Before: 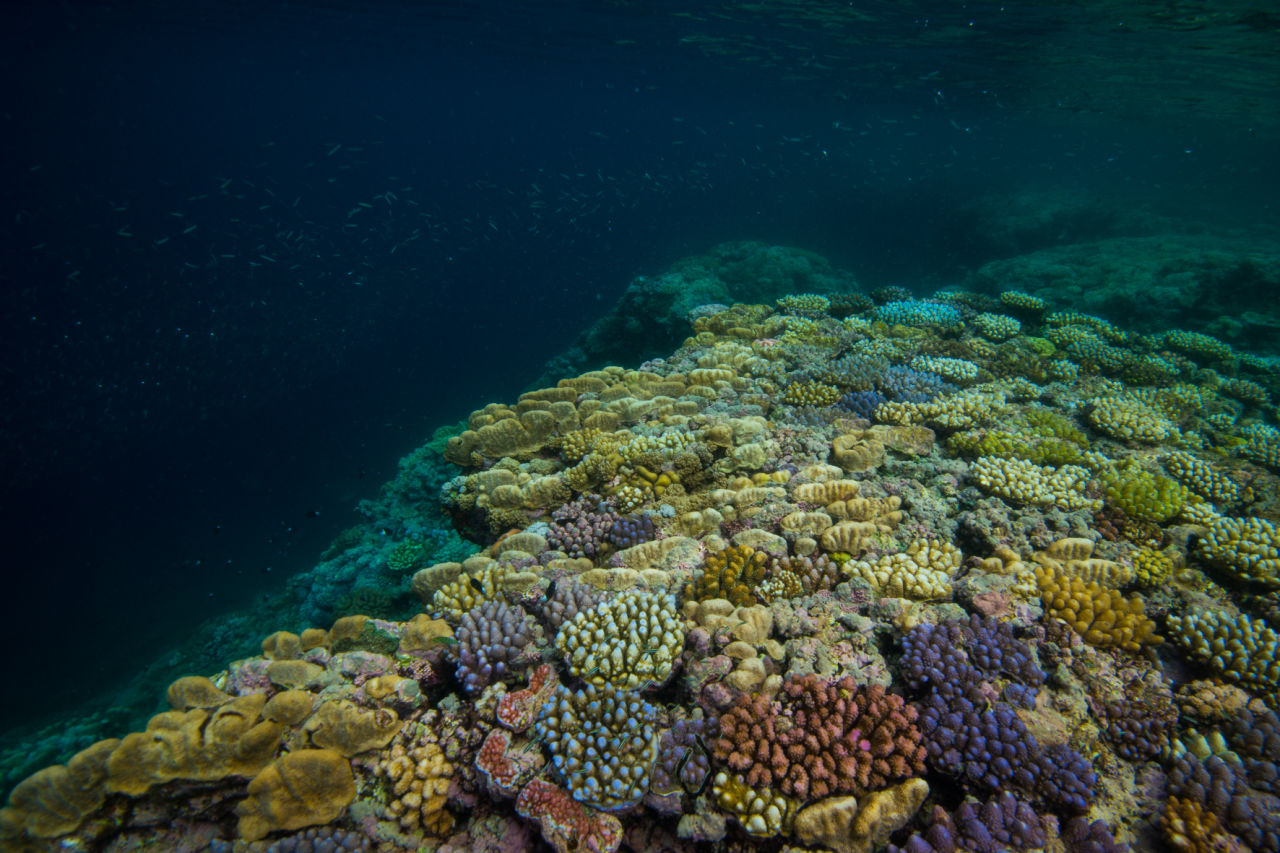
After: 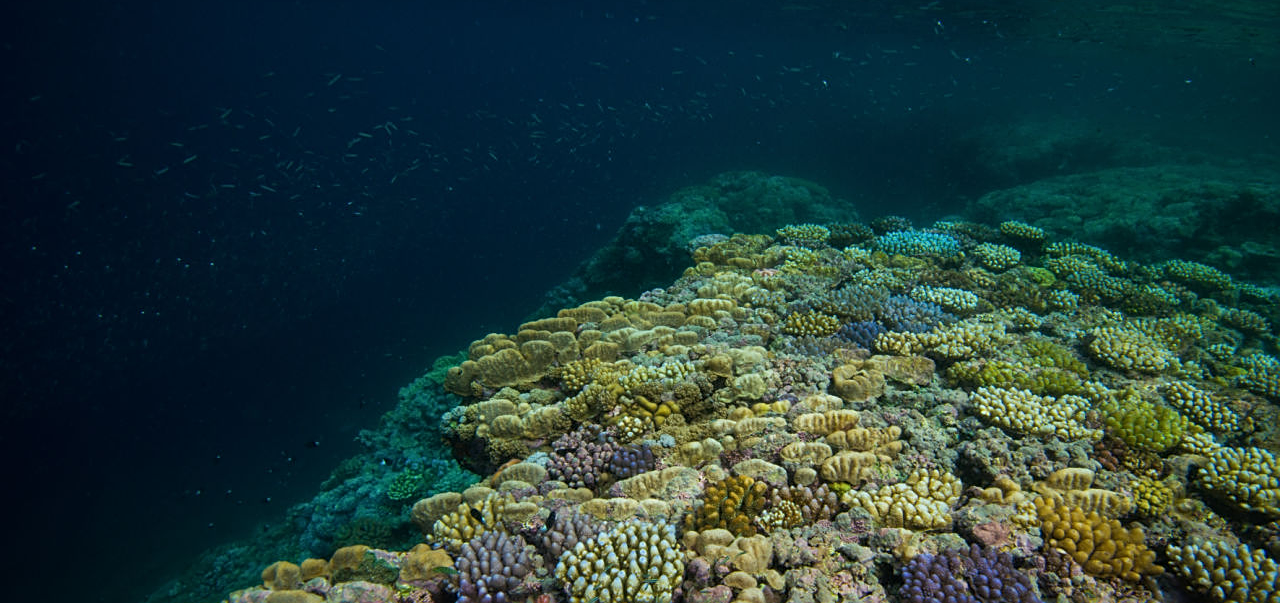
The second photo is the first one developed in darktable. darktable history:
sharpen: on, module defaults
crop and rotate: top 8.293%, bottom 20.996%
color balance: input saturation 99%
